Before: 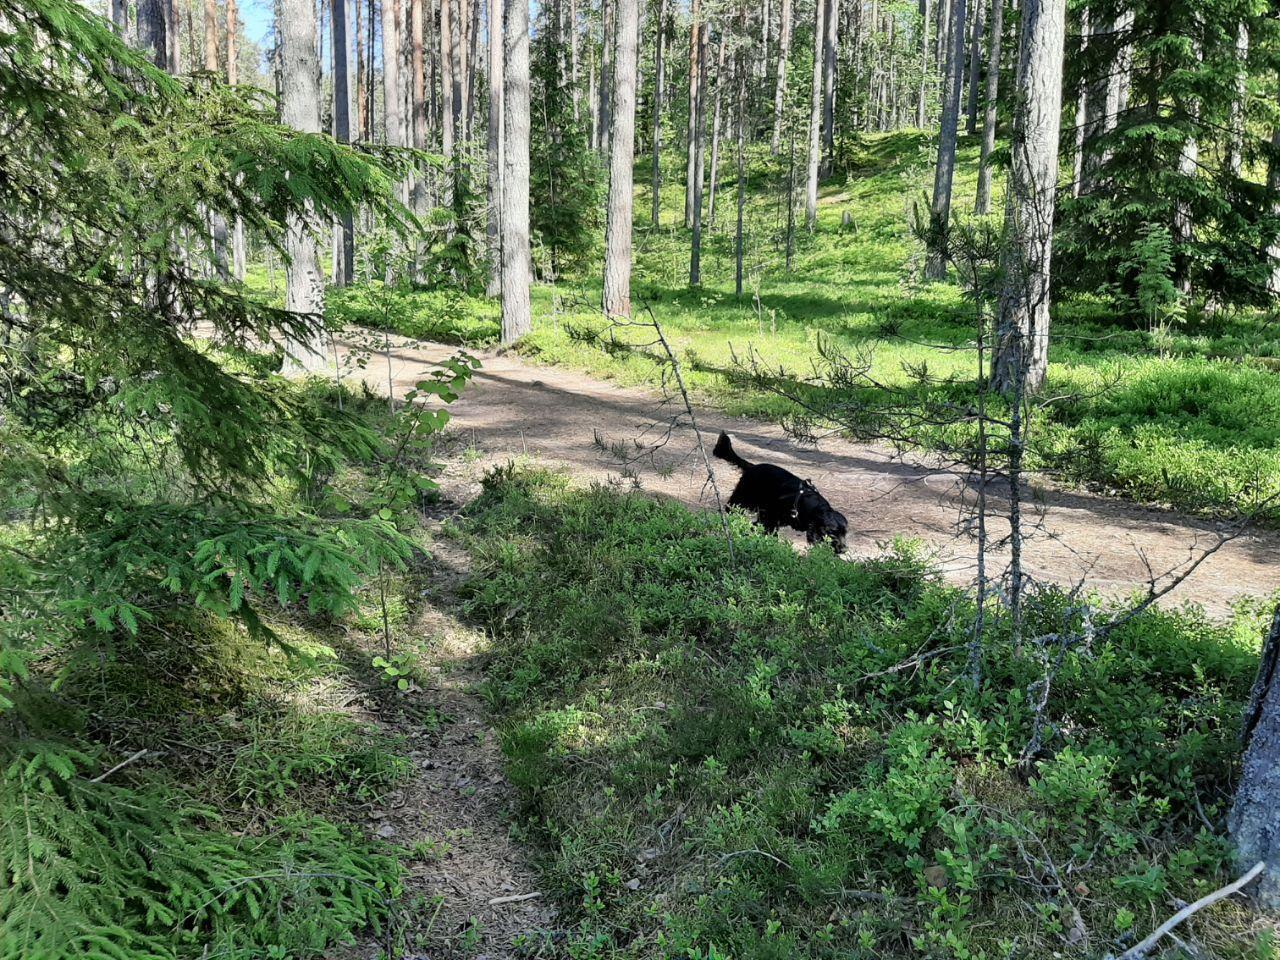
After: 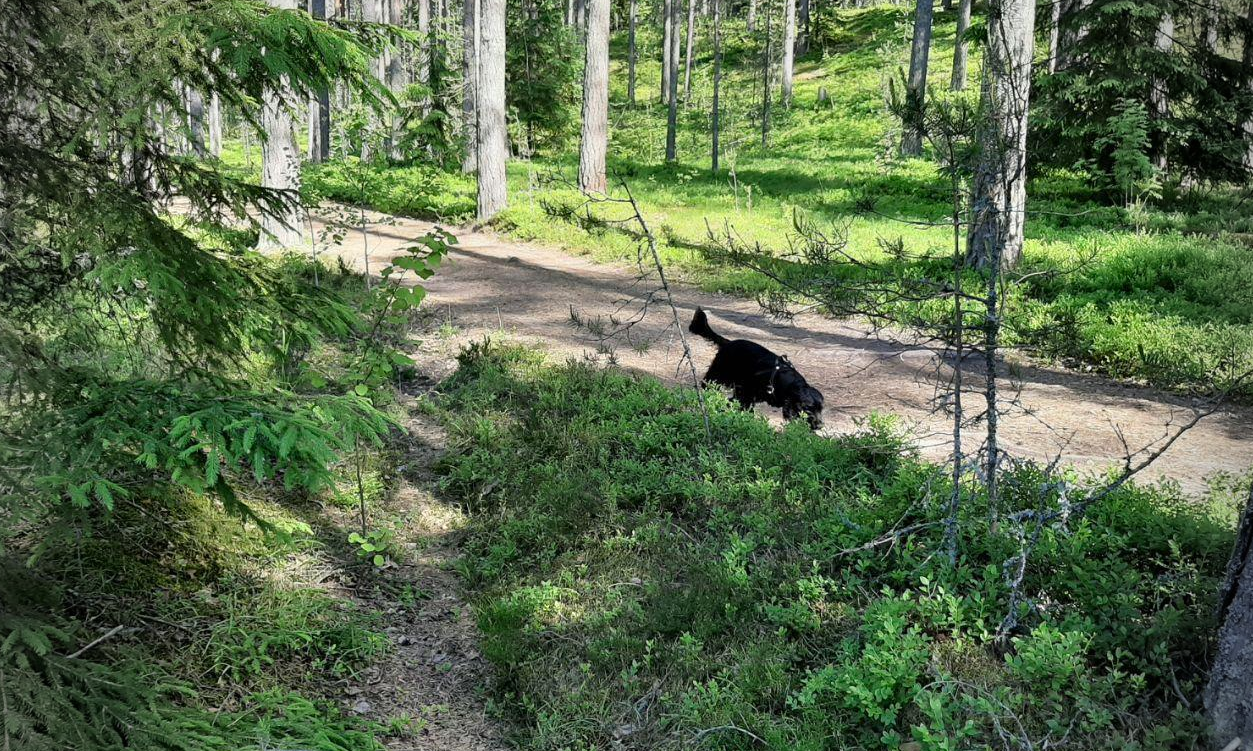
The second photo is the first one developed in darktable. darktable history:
vignetting: fall-off radius 30.98%, brightness -0.575
color correction: highlights b* -0.029, saturation 1.09
crop and rotate: left 1.878%, top 12.941%, right 0.174%, bottom 8.756%
